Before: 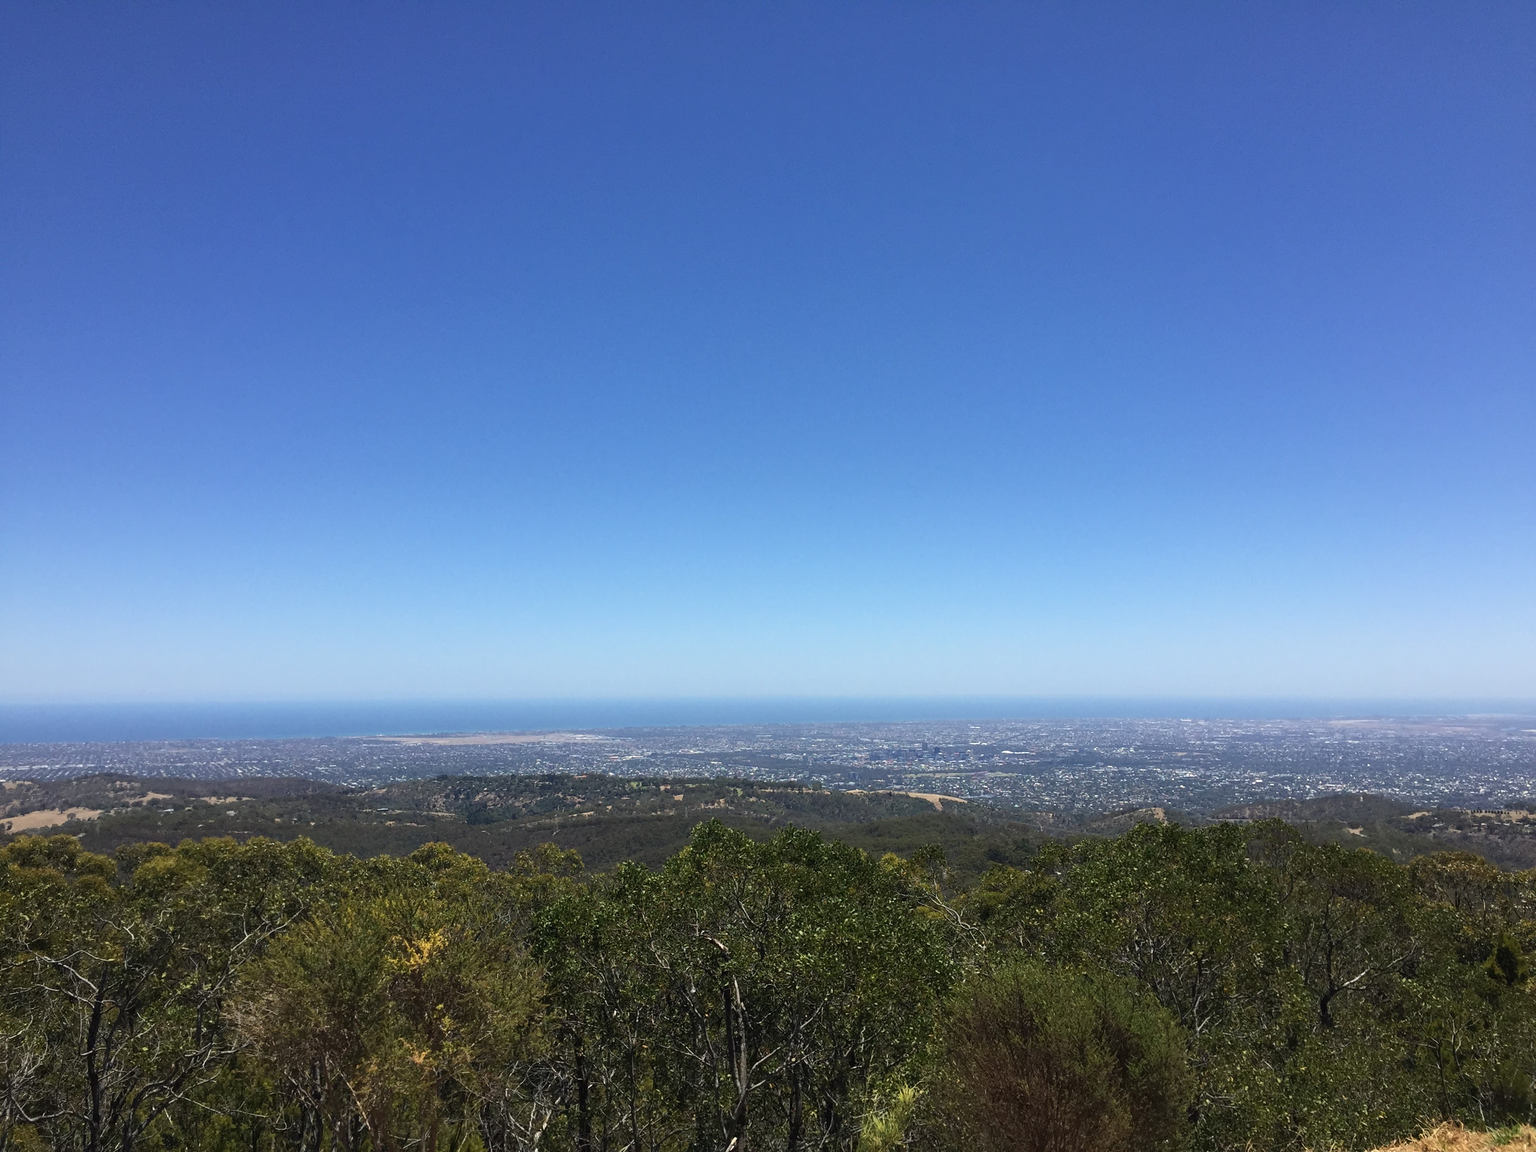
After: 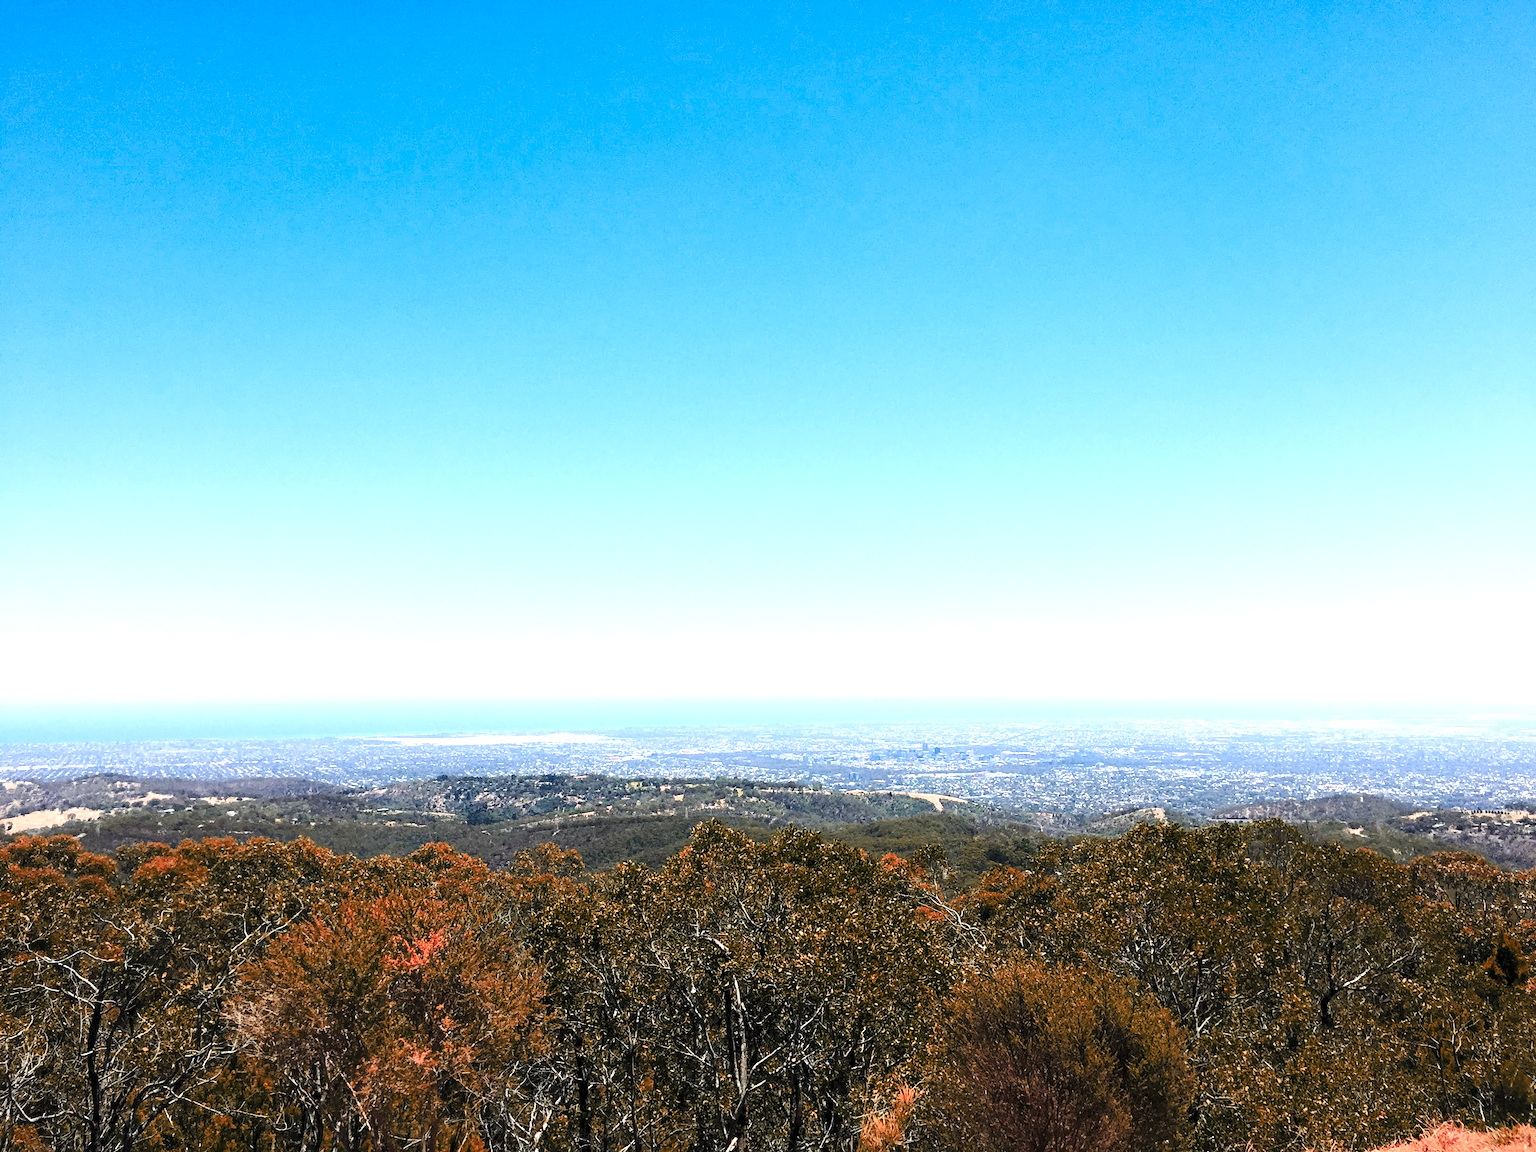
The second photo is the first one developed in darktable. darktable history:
base curve: curves: ch0 [(0, 0) (0.028, 0.03) (0.121, 0.232) (0.46, 0.748) (0.859, 0.968) (1, 1)], preserve colors none
levels: levels [0.055, 0.477, 0.9]
contrast brightness saturation: contrast 0.201, brightness 0.167, saturation 0.216
color zones: curves: ch0 [(0.006, 0.385) (0.143, 0.563) (0.243, 0.321) (0.352, 0.464) (0.516, 0.456) (0.625, 0.5) (0.75, 0.5) (0.875, 0.5)]; ch1 [(0, 0.5) (0.134, 0.504) (0.246, 0.463) (0.421, 0.515) (0.5, 0.56) (0.625, 0.5) (0.75, 0.5) (0.875, 0.5)]; ch2 [(0, 0.5) (0.131, 0.426) (0.307, 0.289) (0.38, 0.188) (0.513, 0.216) (0.625, 0.548) (0.75, 0.468) (0.838, 0.396) (0.971, 0.311)]
